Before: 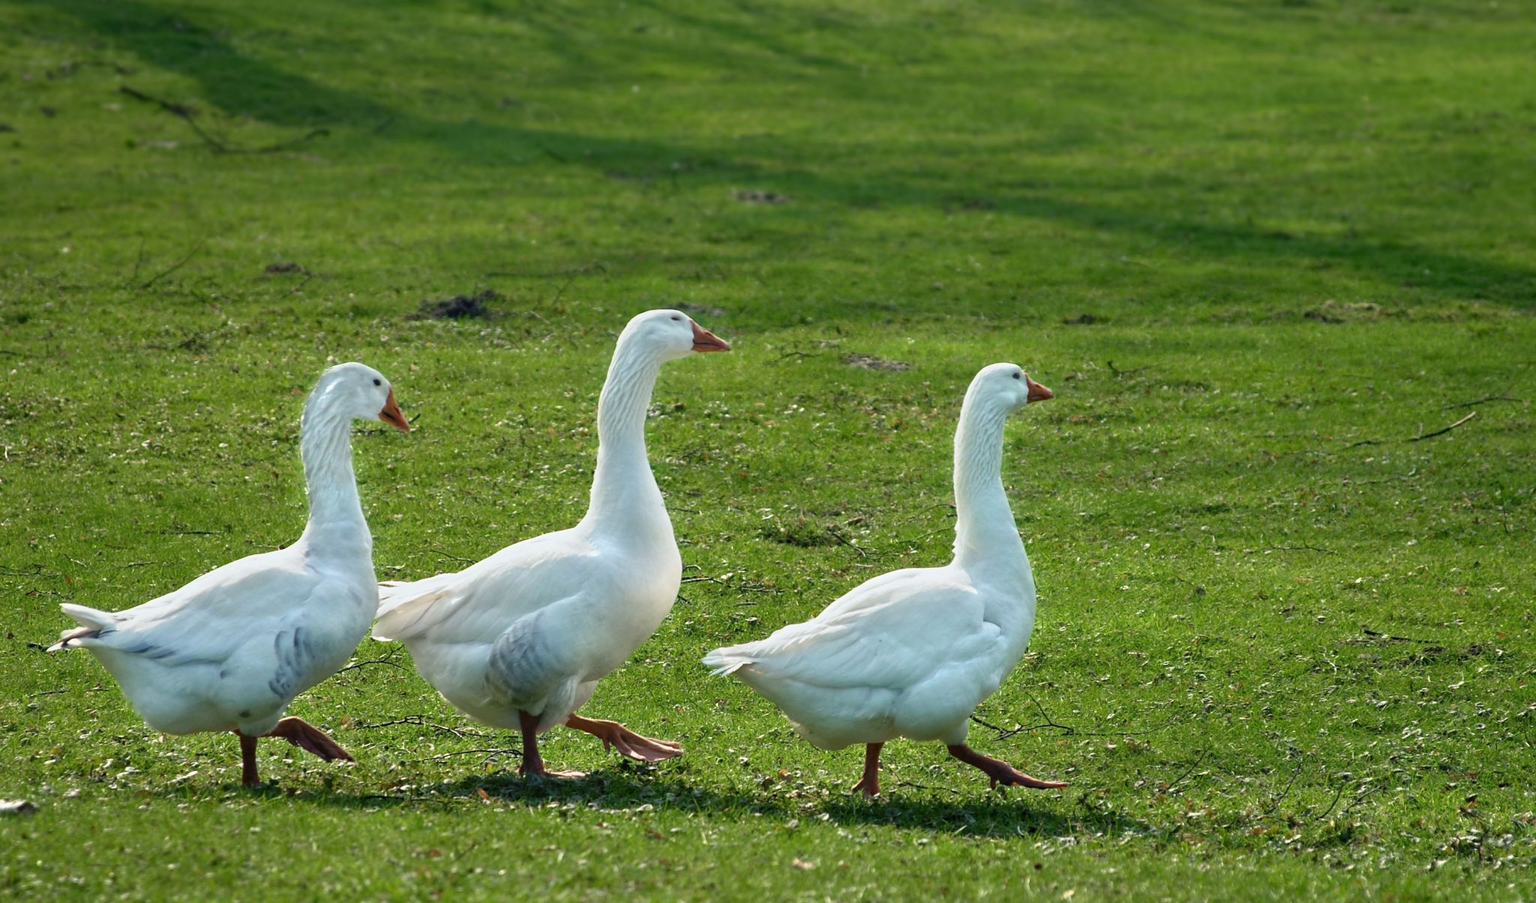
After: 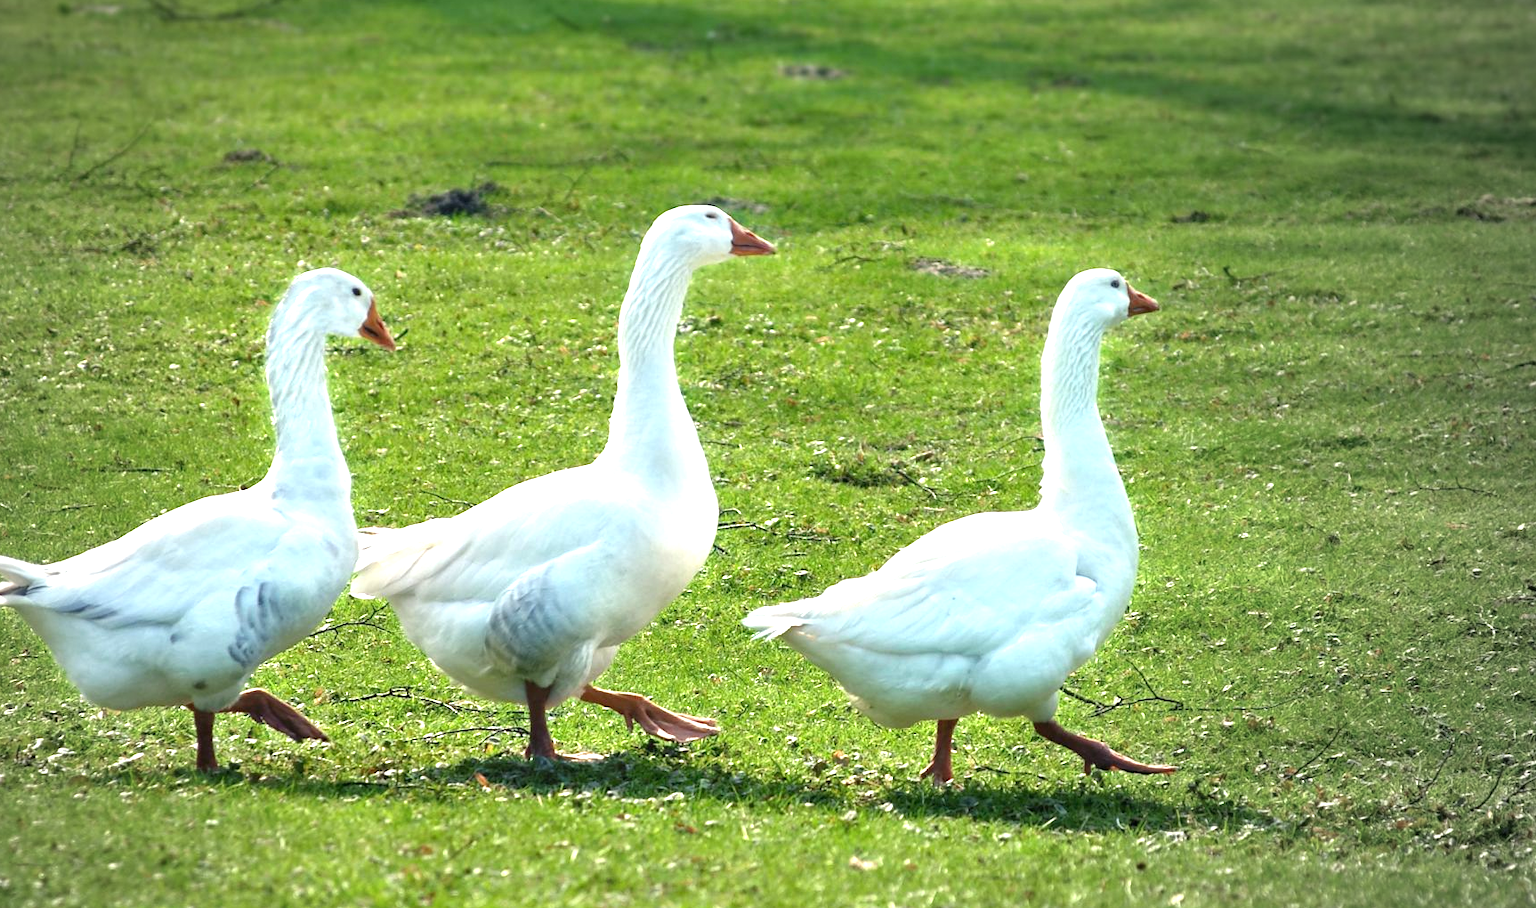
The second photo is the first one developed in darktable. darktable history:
vignetting: fall-off start 71.94%, fall-off radius 107.06%, center (-0.147, 0.021), width/height ratio 0.732
crop and rotate: left 5.02%, top 15.198%, right 10.676%
exposure: black level correction 0, exposure 1.105 EV, compensate highlight preservation false
